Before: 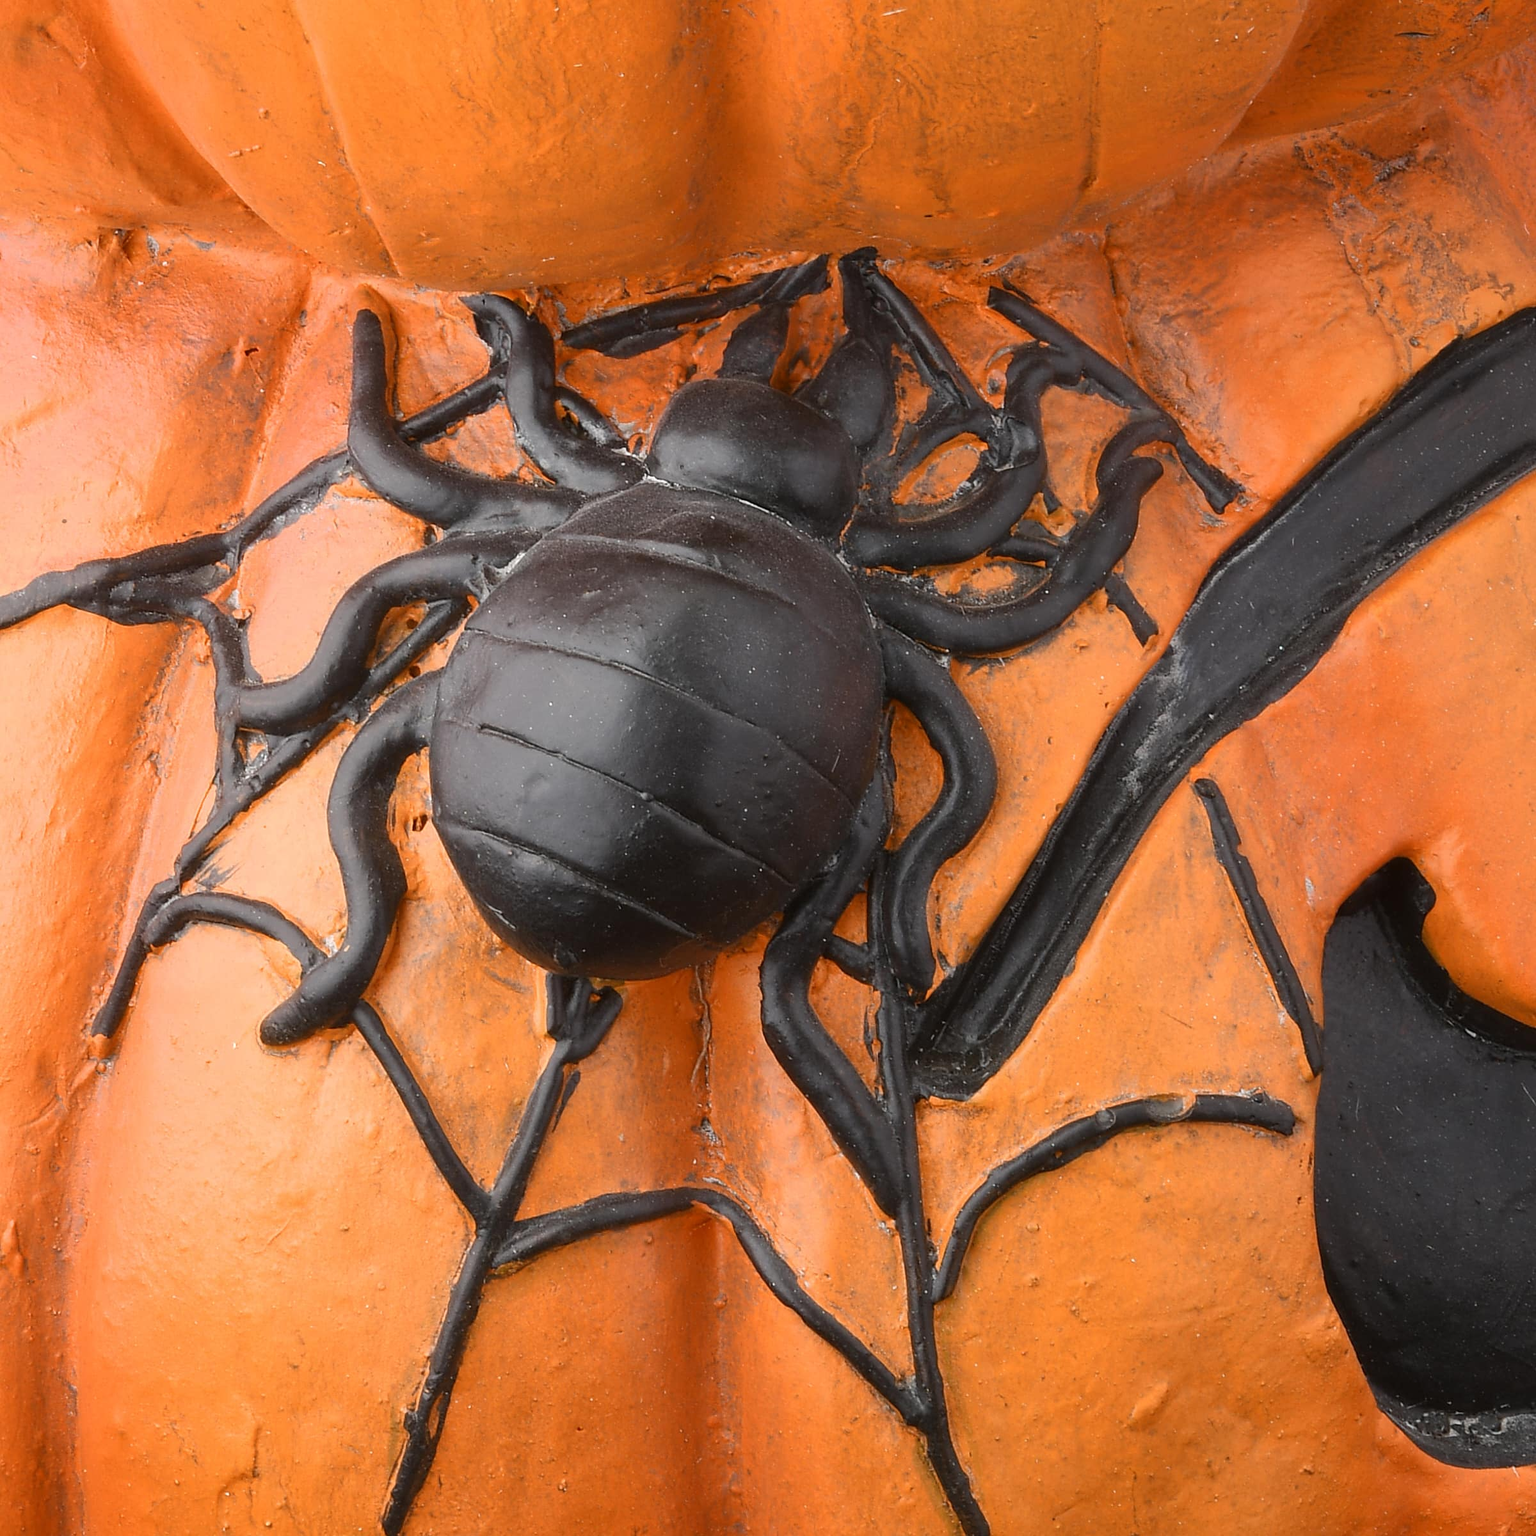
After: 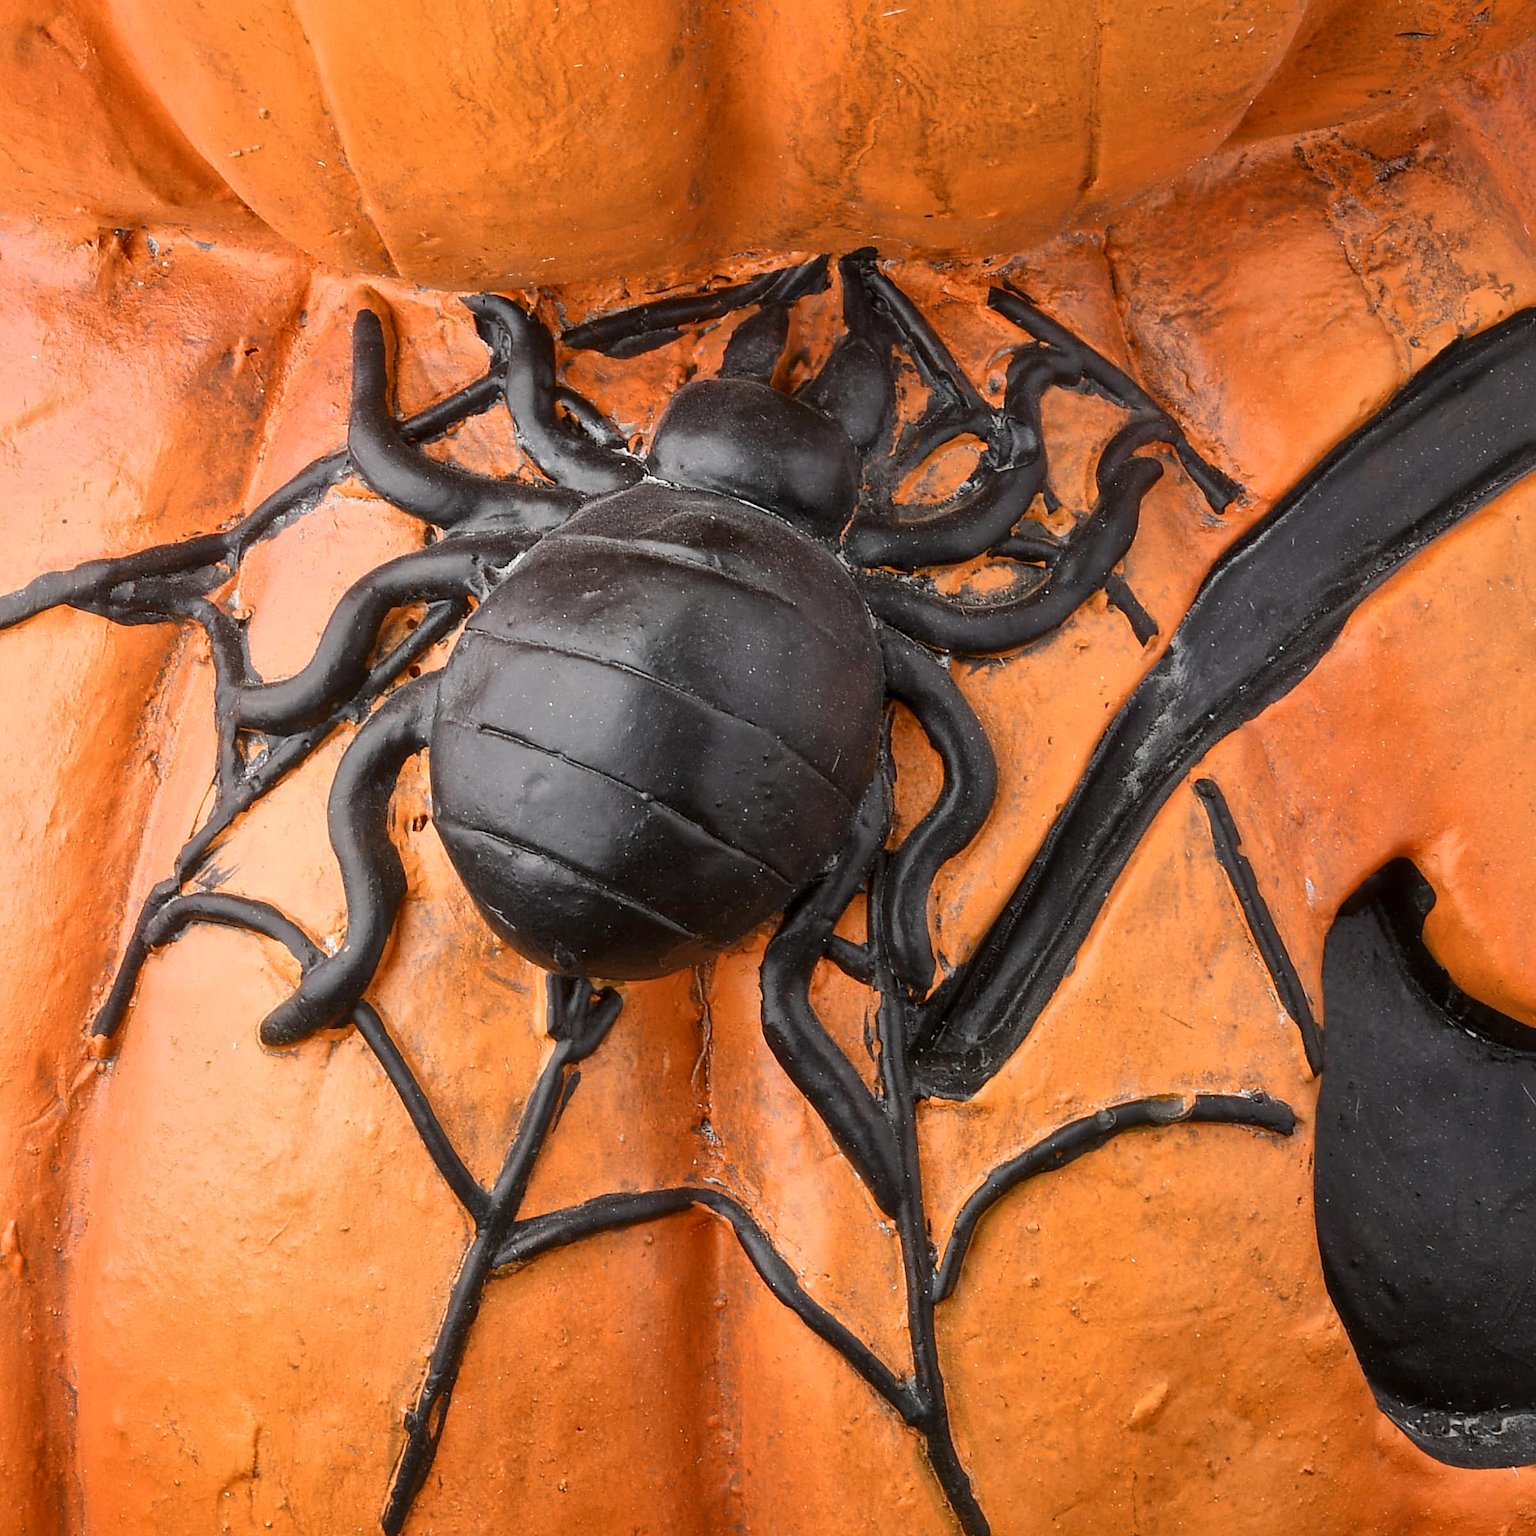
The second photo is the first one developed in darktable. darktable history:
local contrast: mode bilateral grid, contrast 20, coarseness 51, detail 150%, midtone range 0.2
